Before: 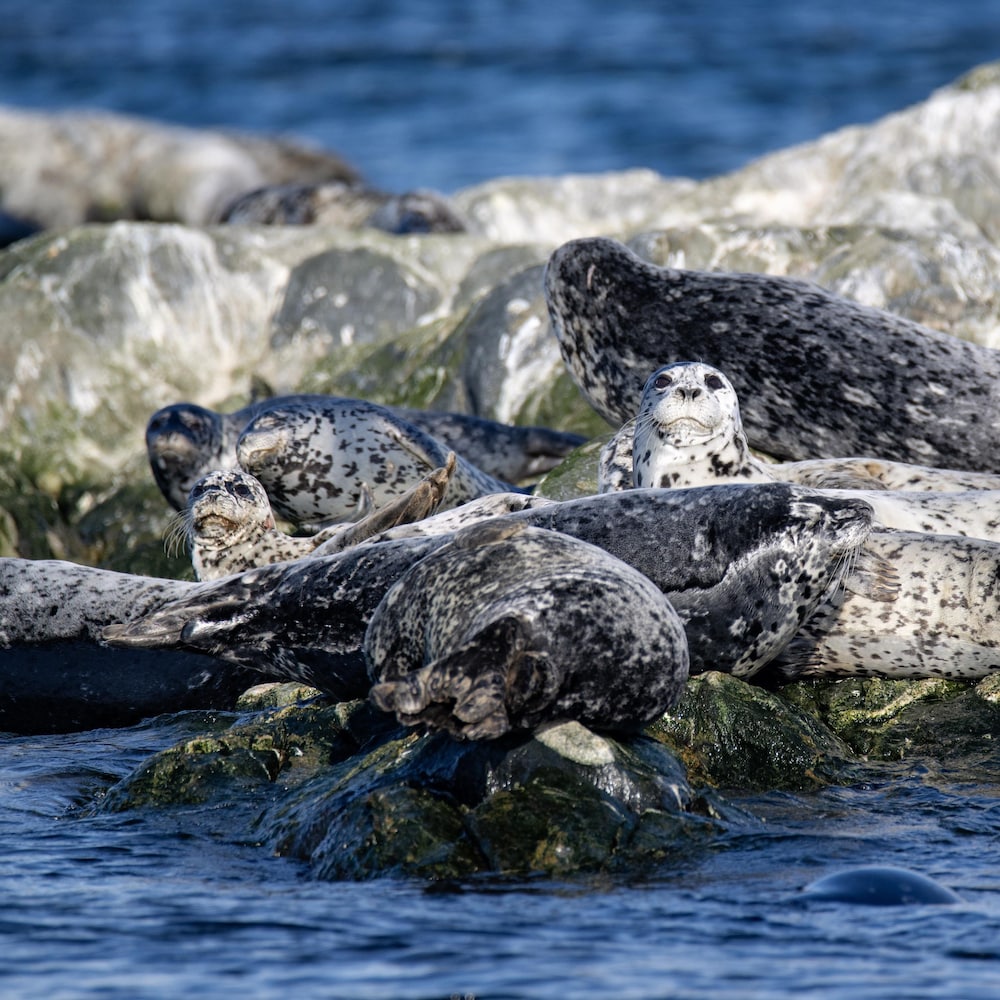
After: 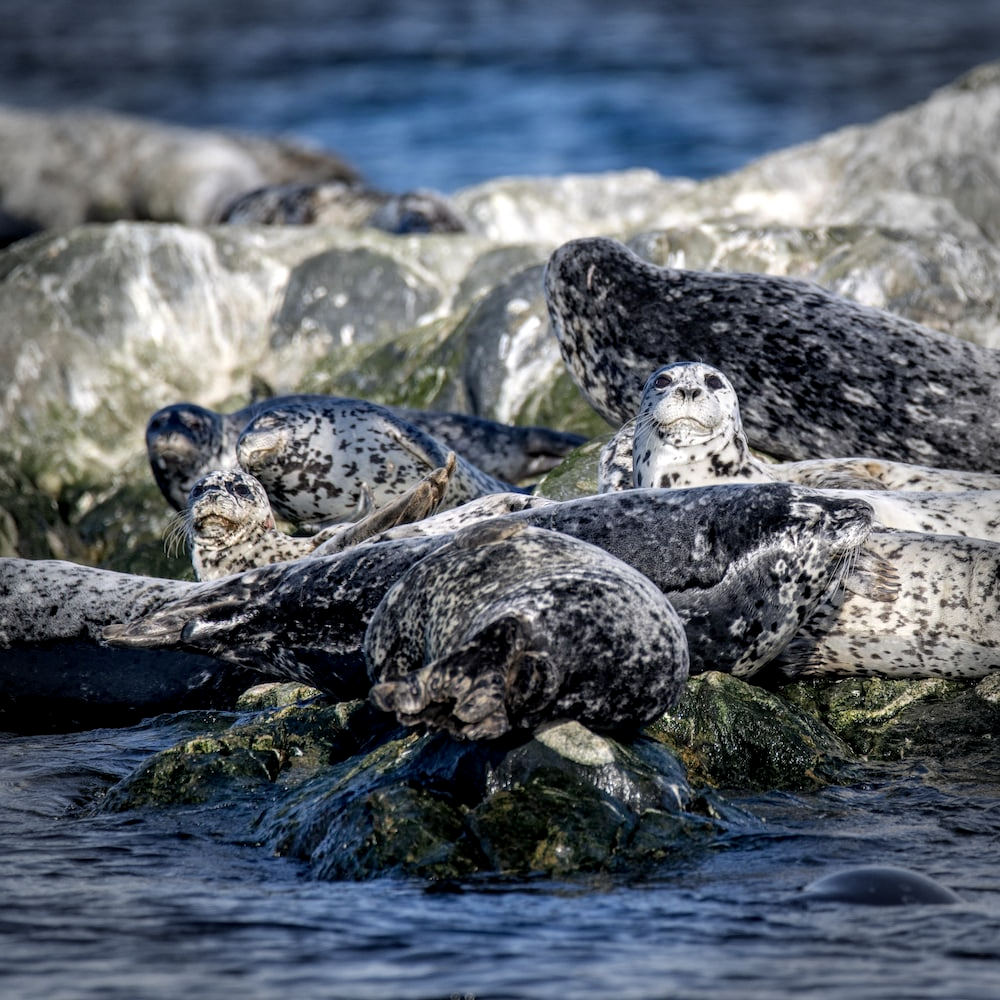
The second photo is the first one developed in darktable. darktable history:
vignetting: fall-off radius 31.48%, brightness -0.472
local contrast: detail 130%
